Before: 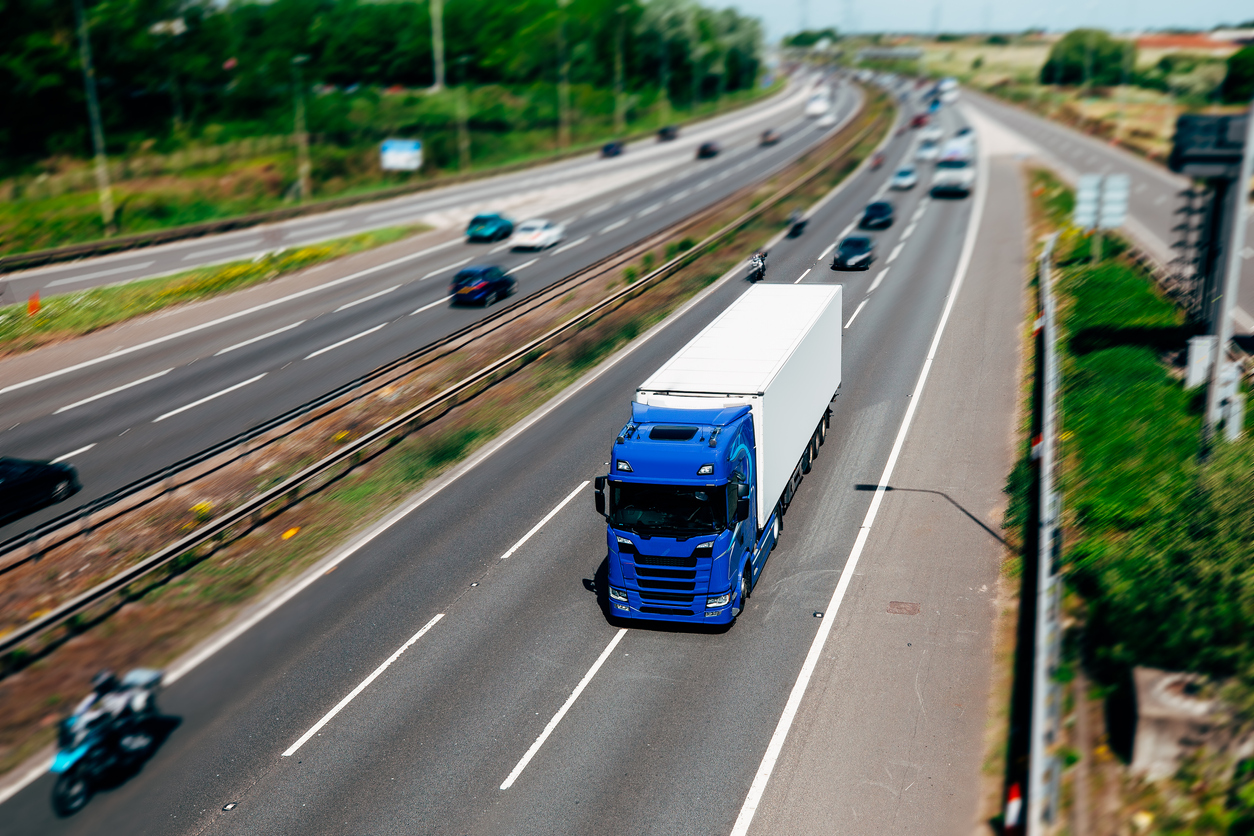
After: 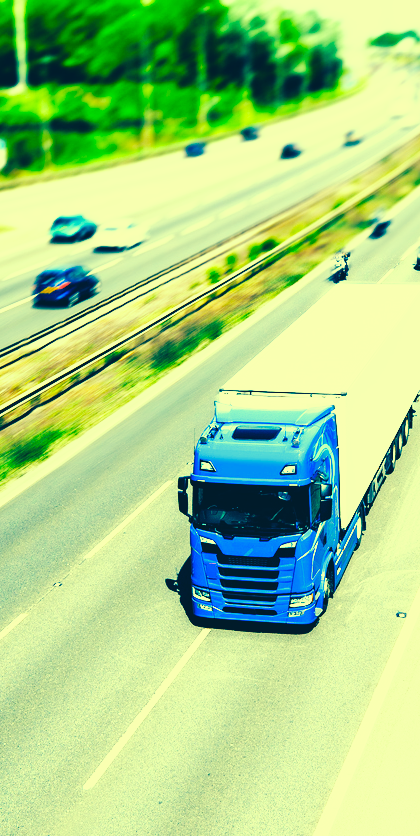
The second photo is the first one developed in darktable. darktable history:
base curve: curves: ch0 [(0, 0) (0.007, 0.004) (0.027, 0.03) (0.046, 0.07) (0.207, 0.54) (0.442, 0.872) (0.673, 0.972) (1, 1)], preserve colors none
crop: left 33.265%, right 33.175%
exposure: black level correction 0, exposure 0.954 EV, compensate exposure bias true, compensate highlight preservation false
color correction: highlights a* -16.04, highlights b* 39.54, shadows a* -39.63, shadows b* -25.93
